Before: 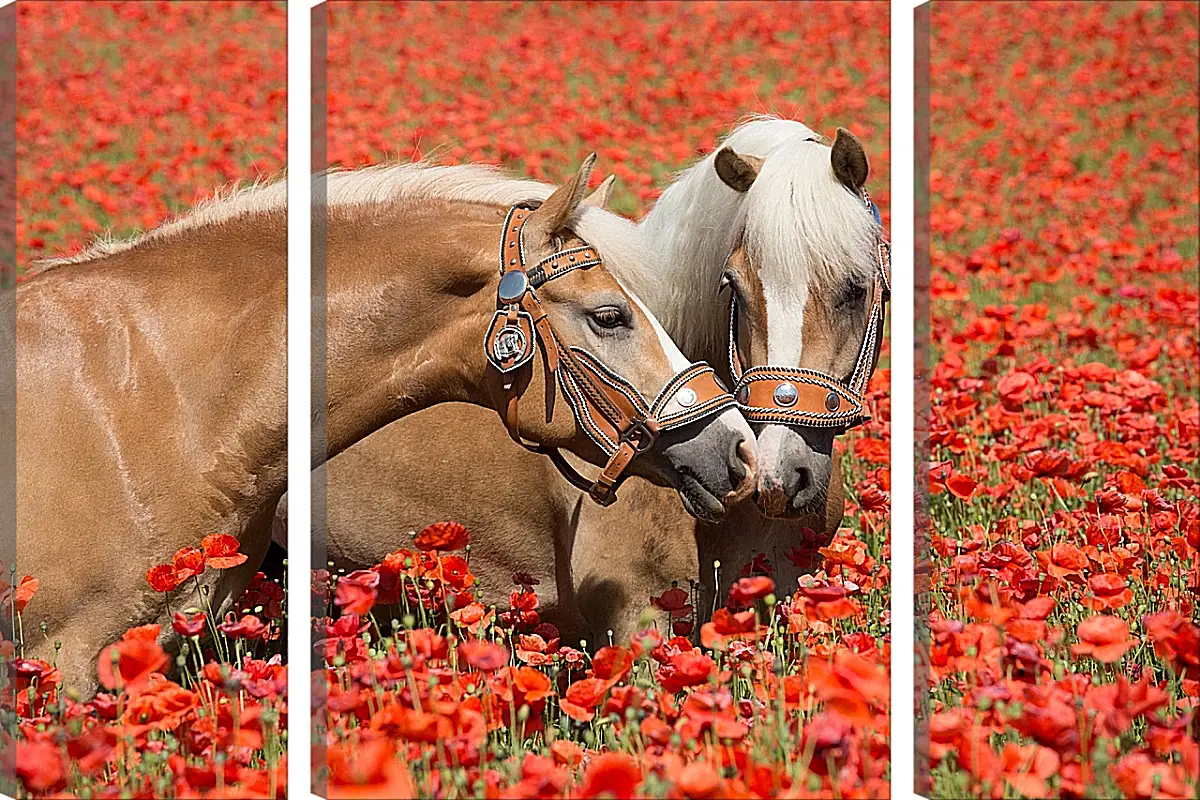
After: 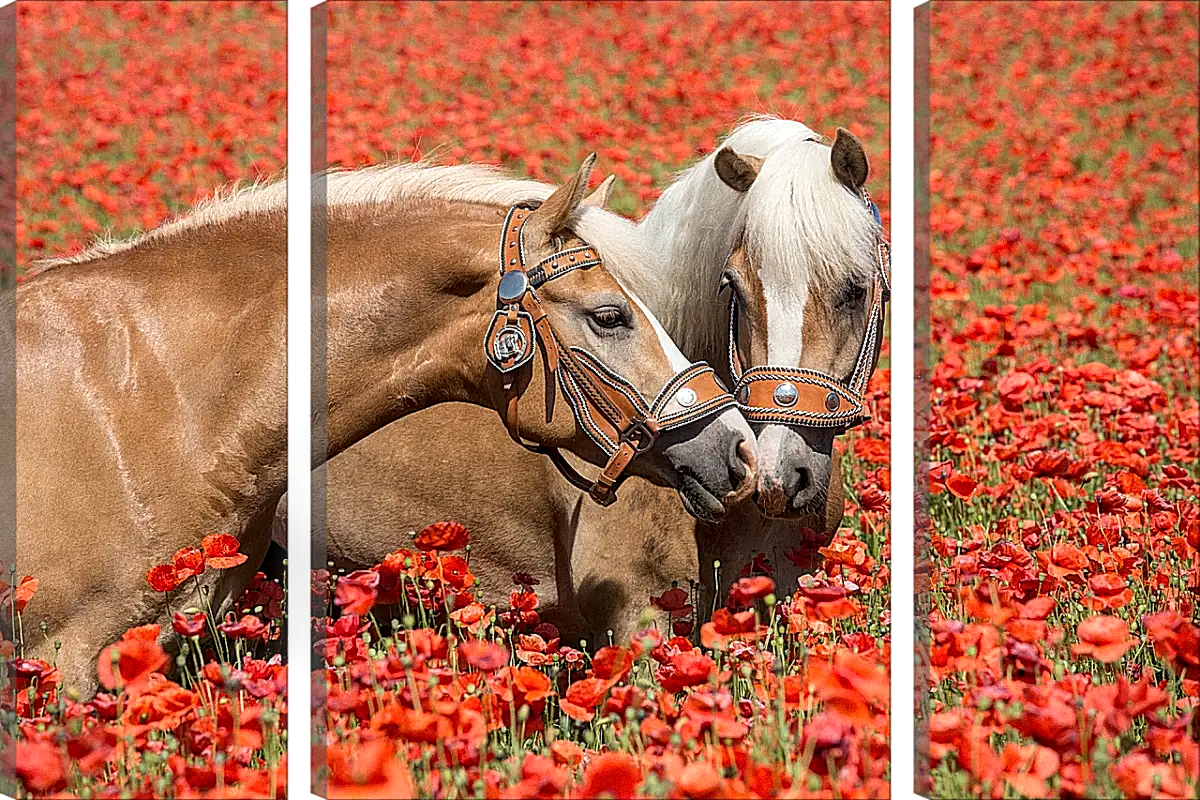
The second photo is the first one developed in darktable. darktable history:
local contrast: detail 130%
grain: coarseness 7.08 ISO, strength 21.67%, mid-tones bias 59.58%
